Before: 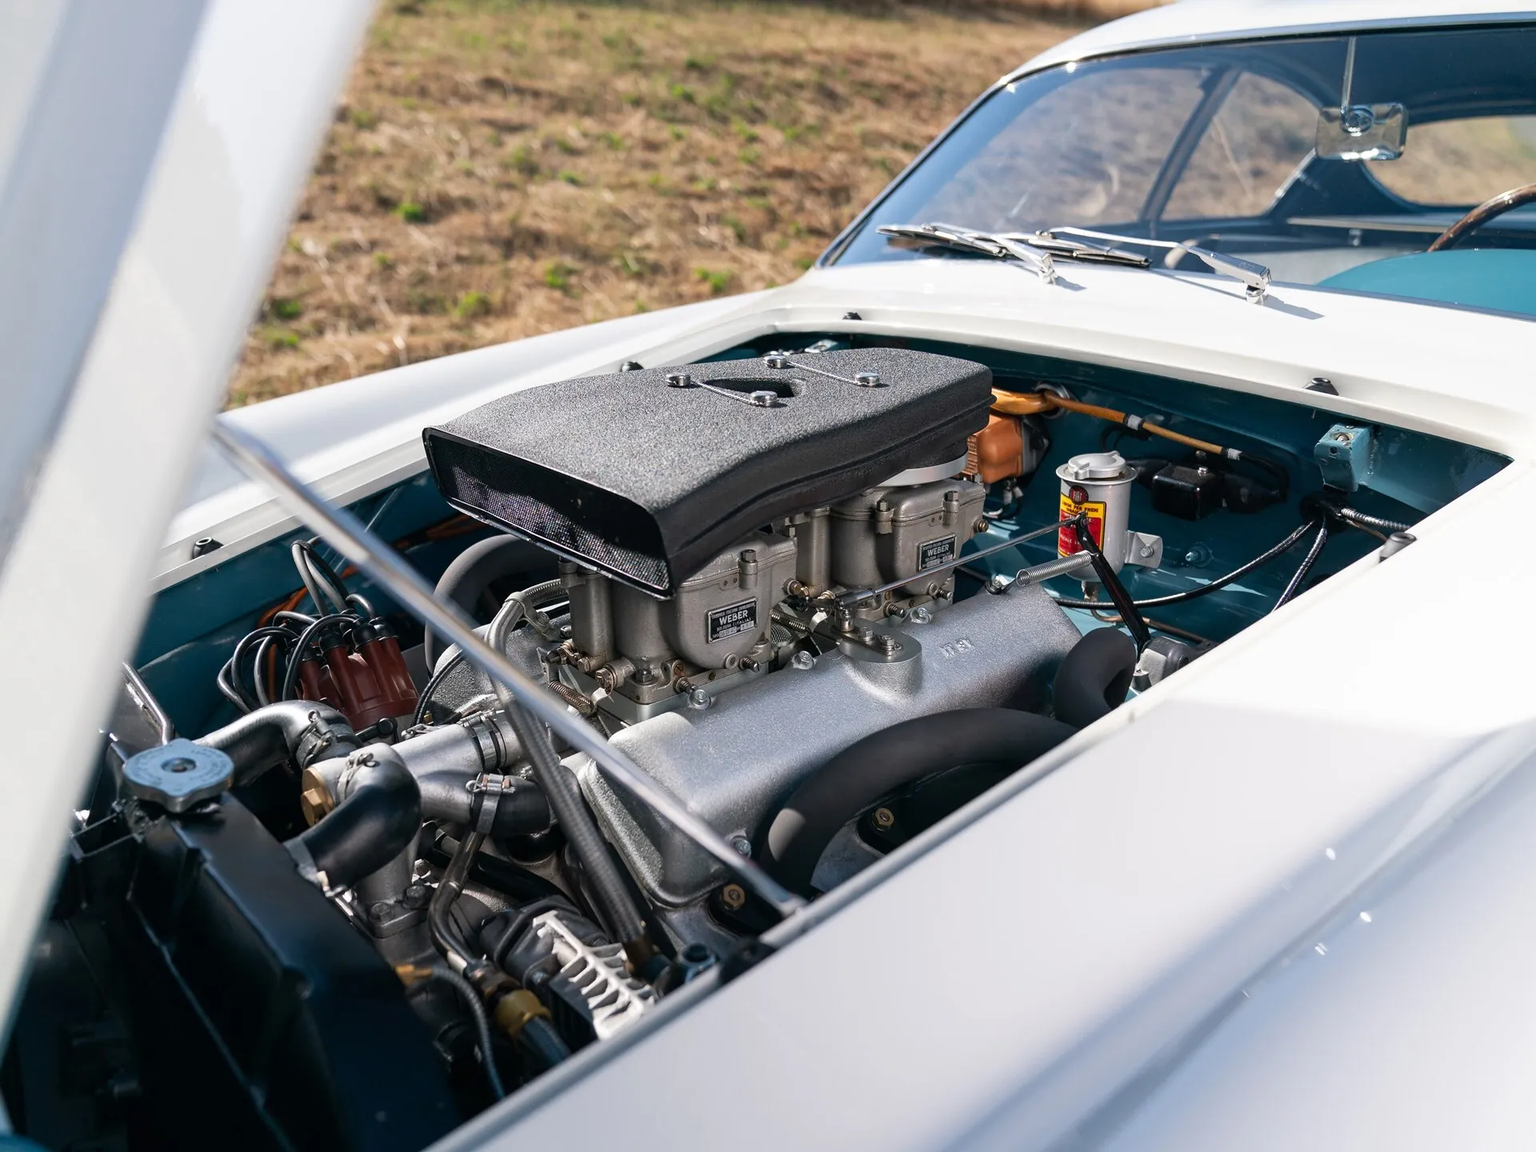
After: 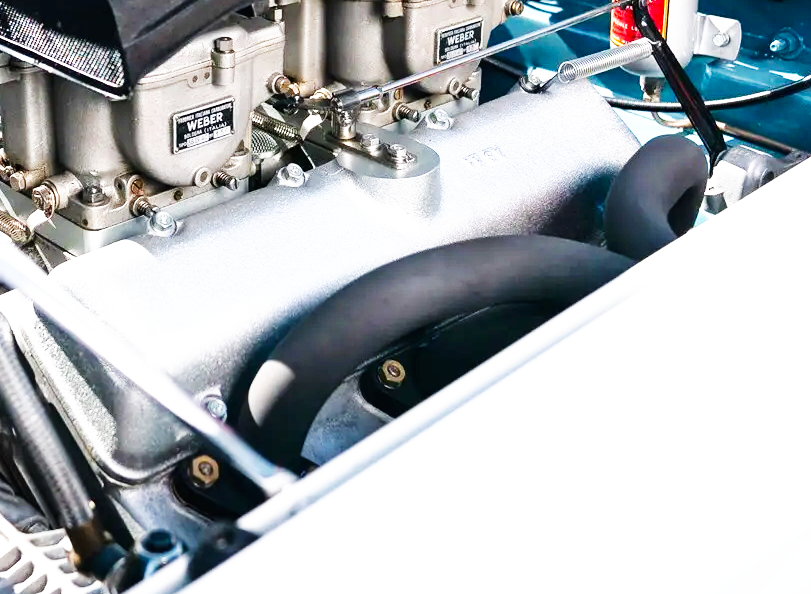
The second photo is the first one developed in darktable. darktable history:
exposure: black level correction 0, exposure 0.95 EV, compensate exposure bias true, compensate highlight preservation false
base curve: curves: ch0 [(0, 0) (0.007, 0.004) (0.027, 0.03) (0.046, 0.07) (0.207, 0.54) (0.442, 0.872) (0.673, 0.972) (1, 1)], preserve colors none
crop: left 37.091%, top 45.2%, right 20.624%, bottom 13.519%
